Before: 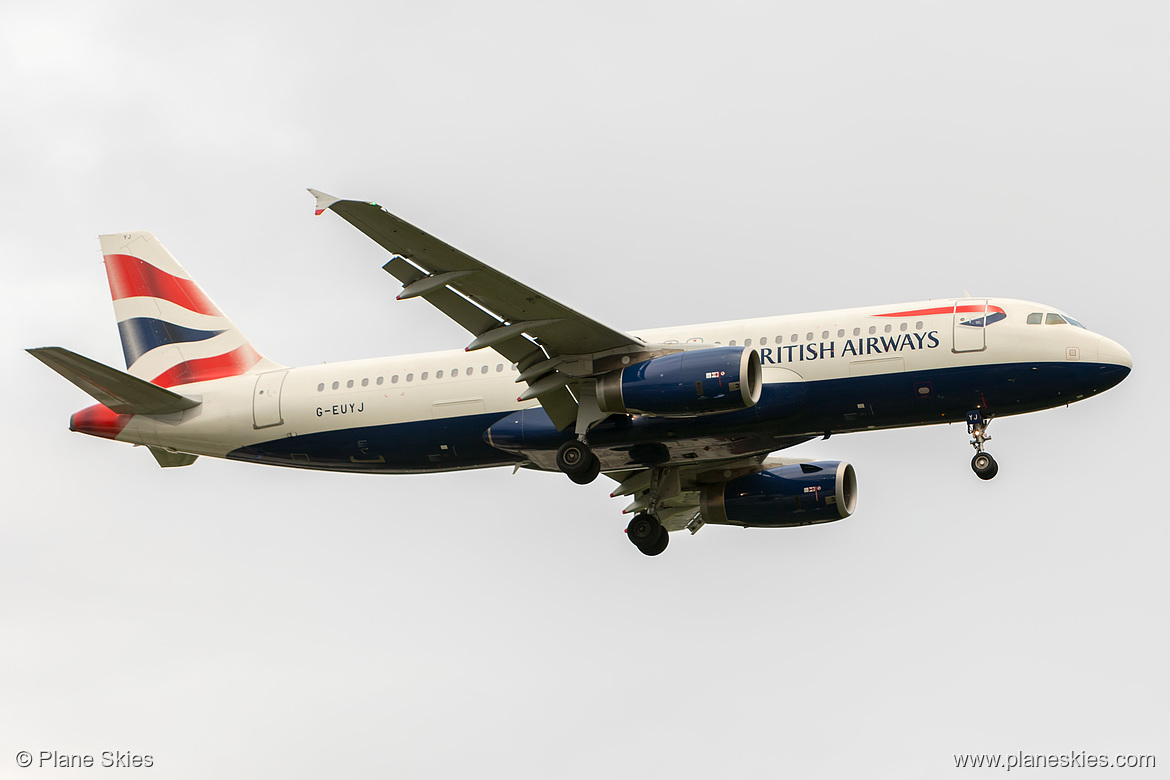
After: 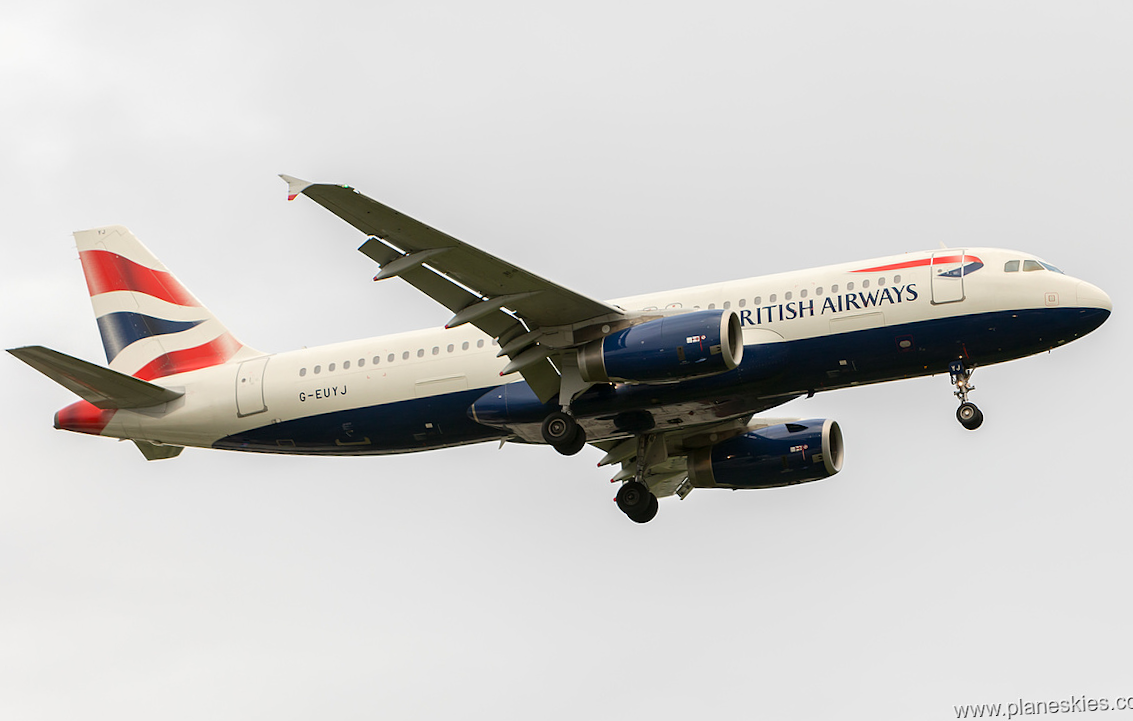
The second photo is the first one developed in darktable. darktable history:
exposure: compensate highlight preservation false
rotate and perspective: rotation -3°, crop left 0.031, crop right 0.968, crop top 0.07, crop bottom 0.93
